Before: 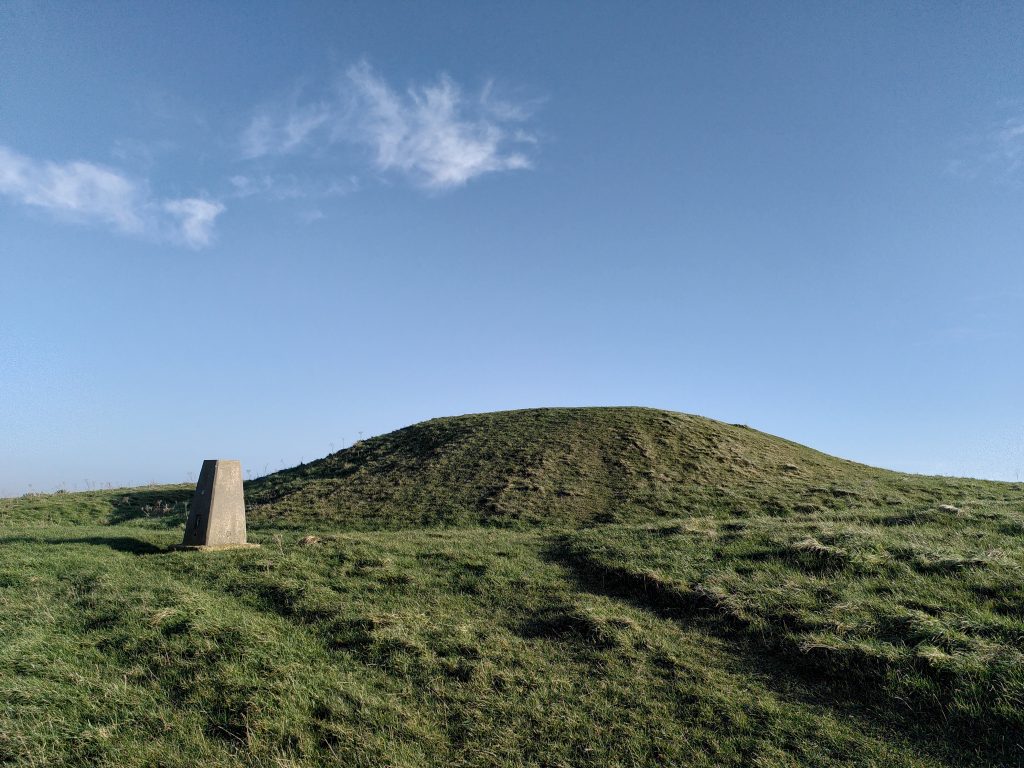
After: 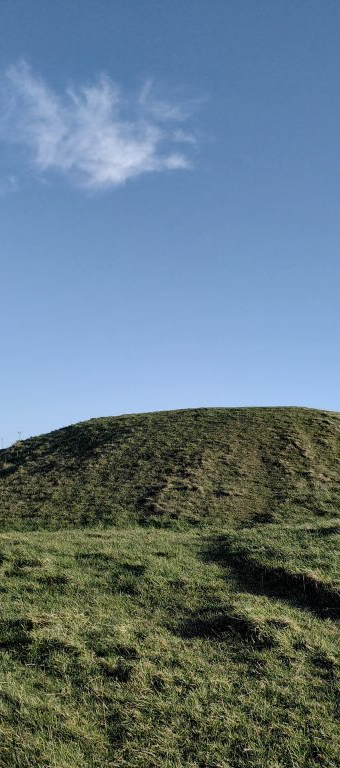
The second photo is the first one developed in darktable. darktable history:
shadows and highlights: soften with gaussian
crop: left 33.36%, right 33.36%
